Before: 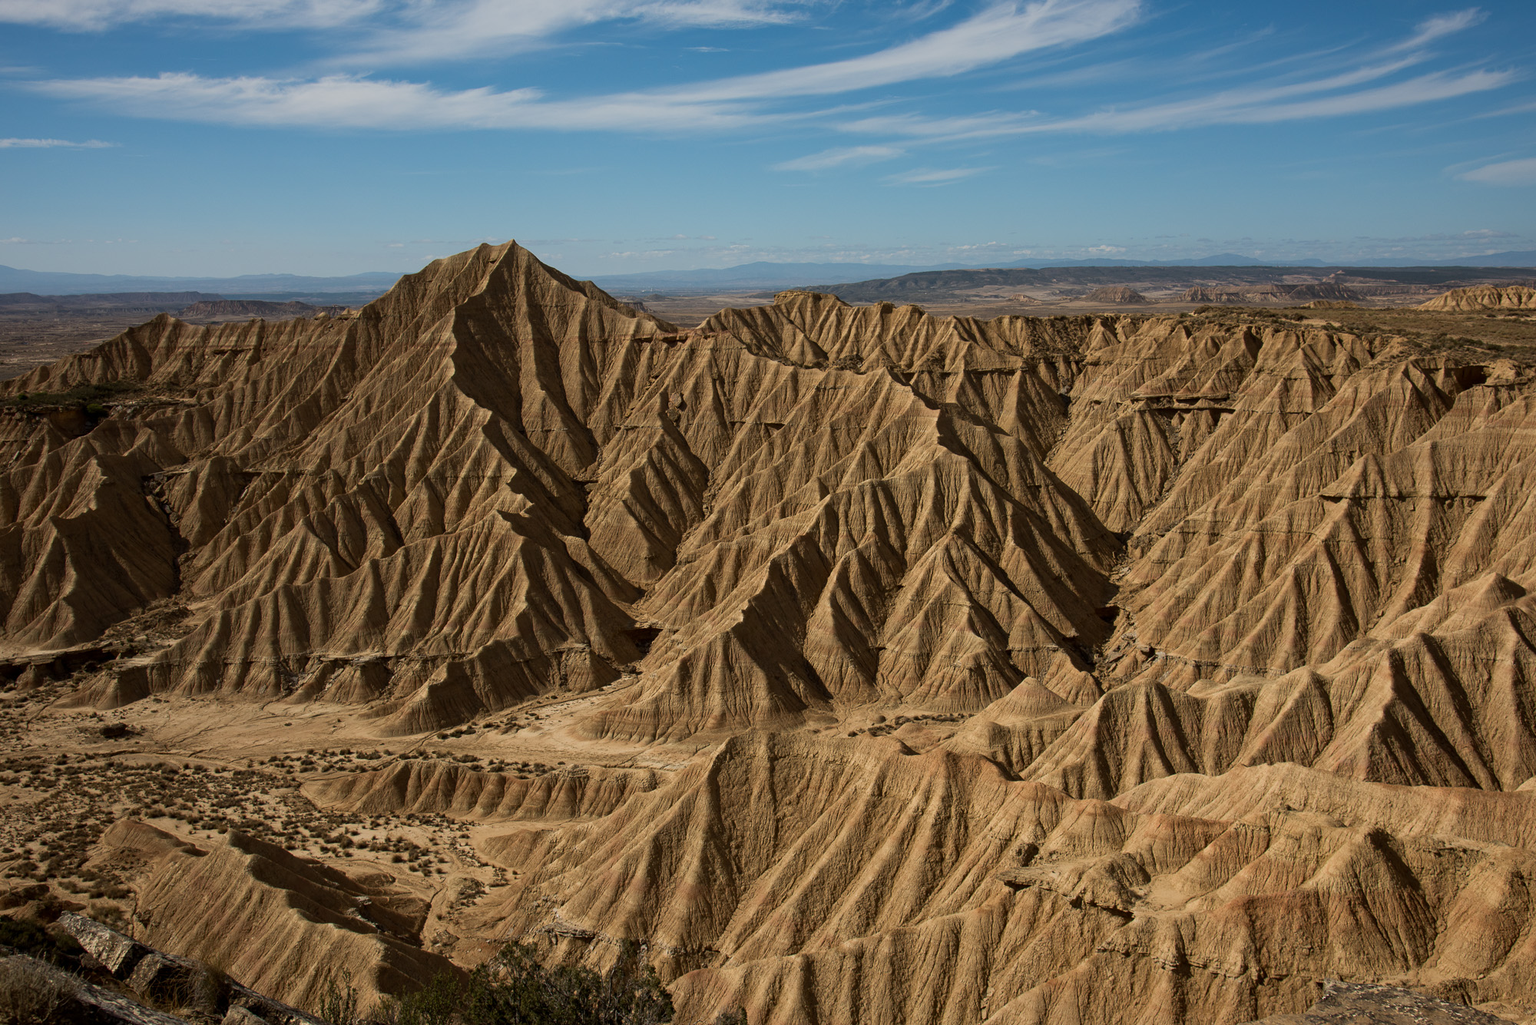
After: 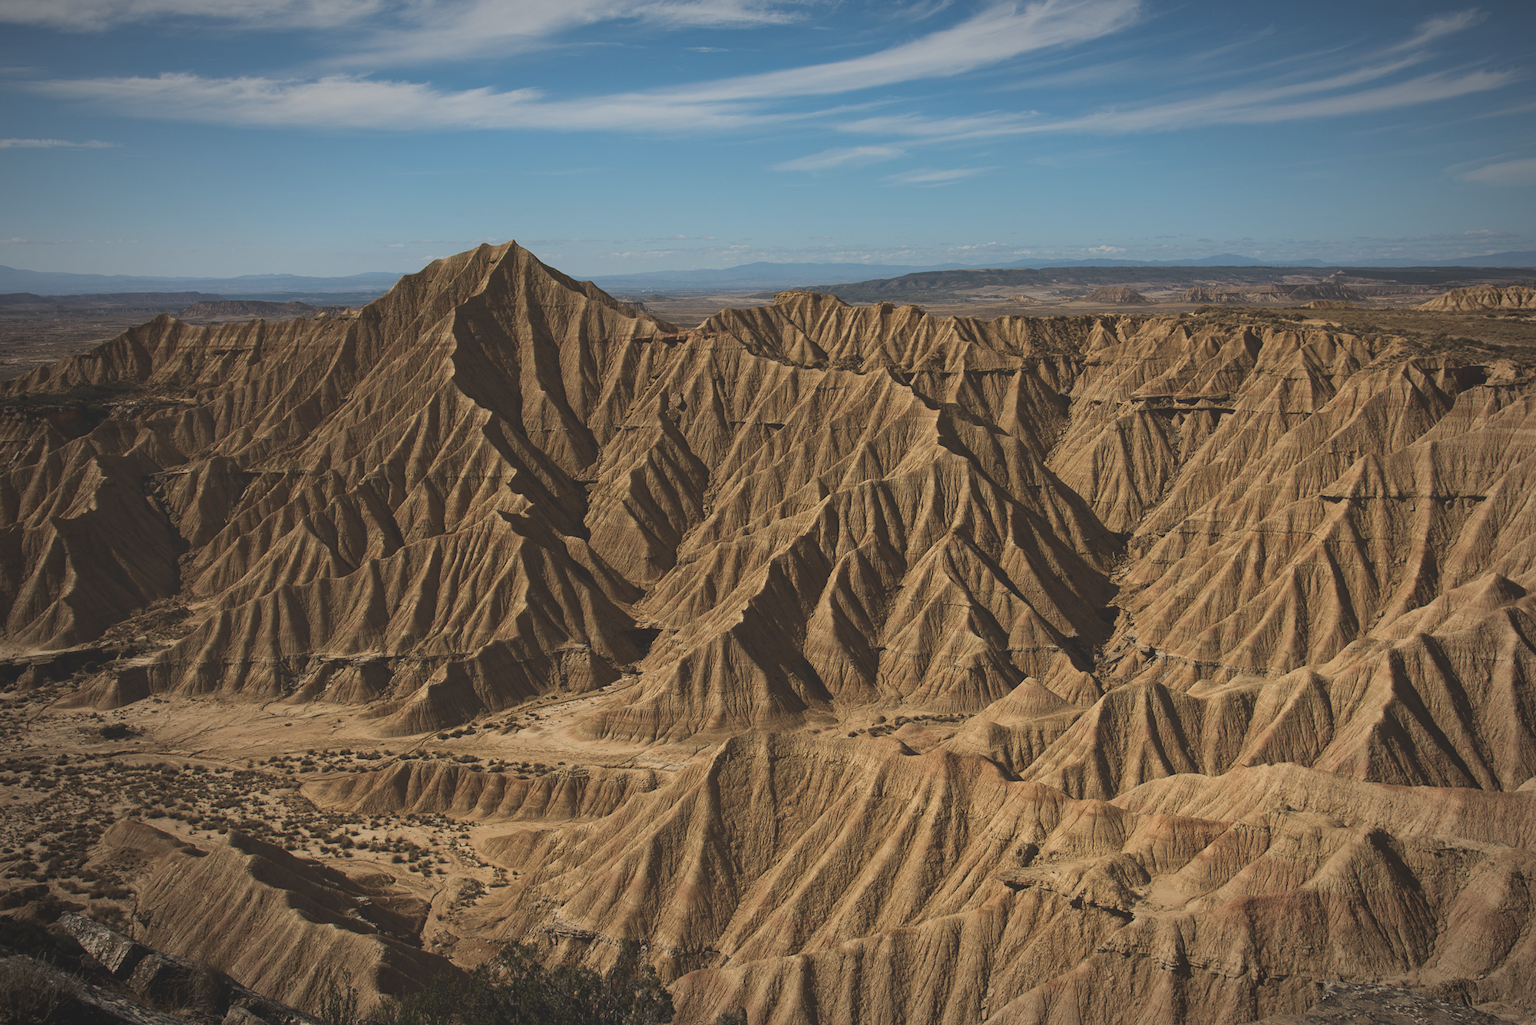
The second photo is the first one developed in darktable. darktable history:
exposure: black level correction -0.024, exposure -0.12 EV, compensate exposure bias true, compensate highlight preservation false
contrast equalizer: y [[0.5 ×6], [0.5 ×6], [0.5, 0.5, 0.501, 0.545, 0.707, 0.863], [0 ×6], [0 ×6]], mix -0.103
vignetting: fall-off radius 59.75%, brightness -0.467, saturation -0.299, automatic ratio true
